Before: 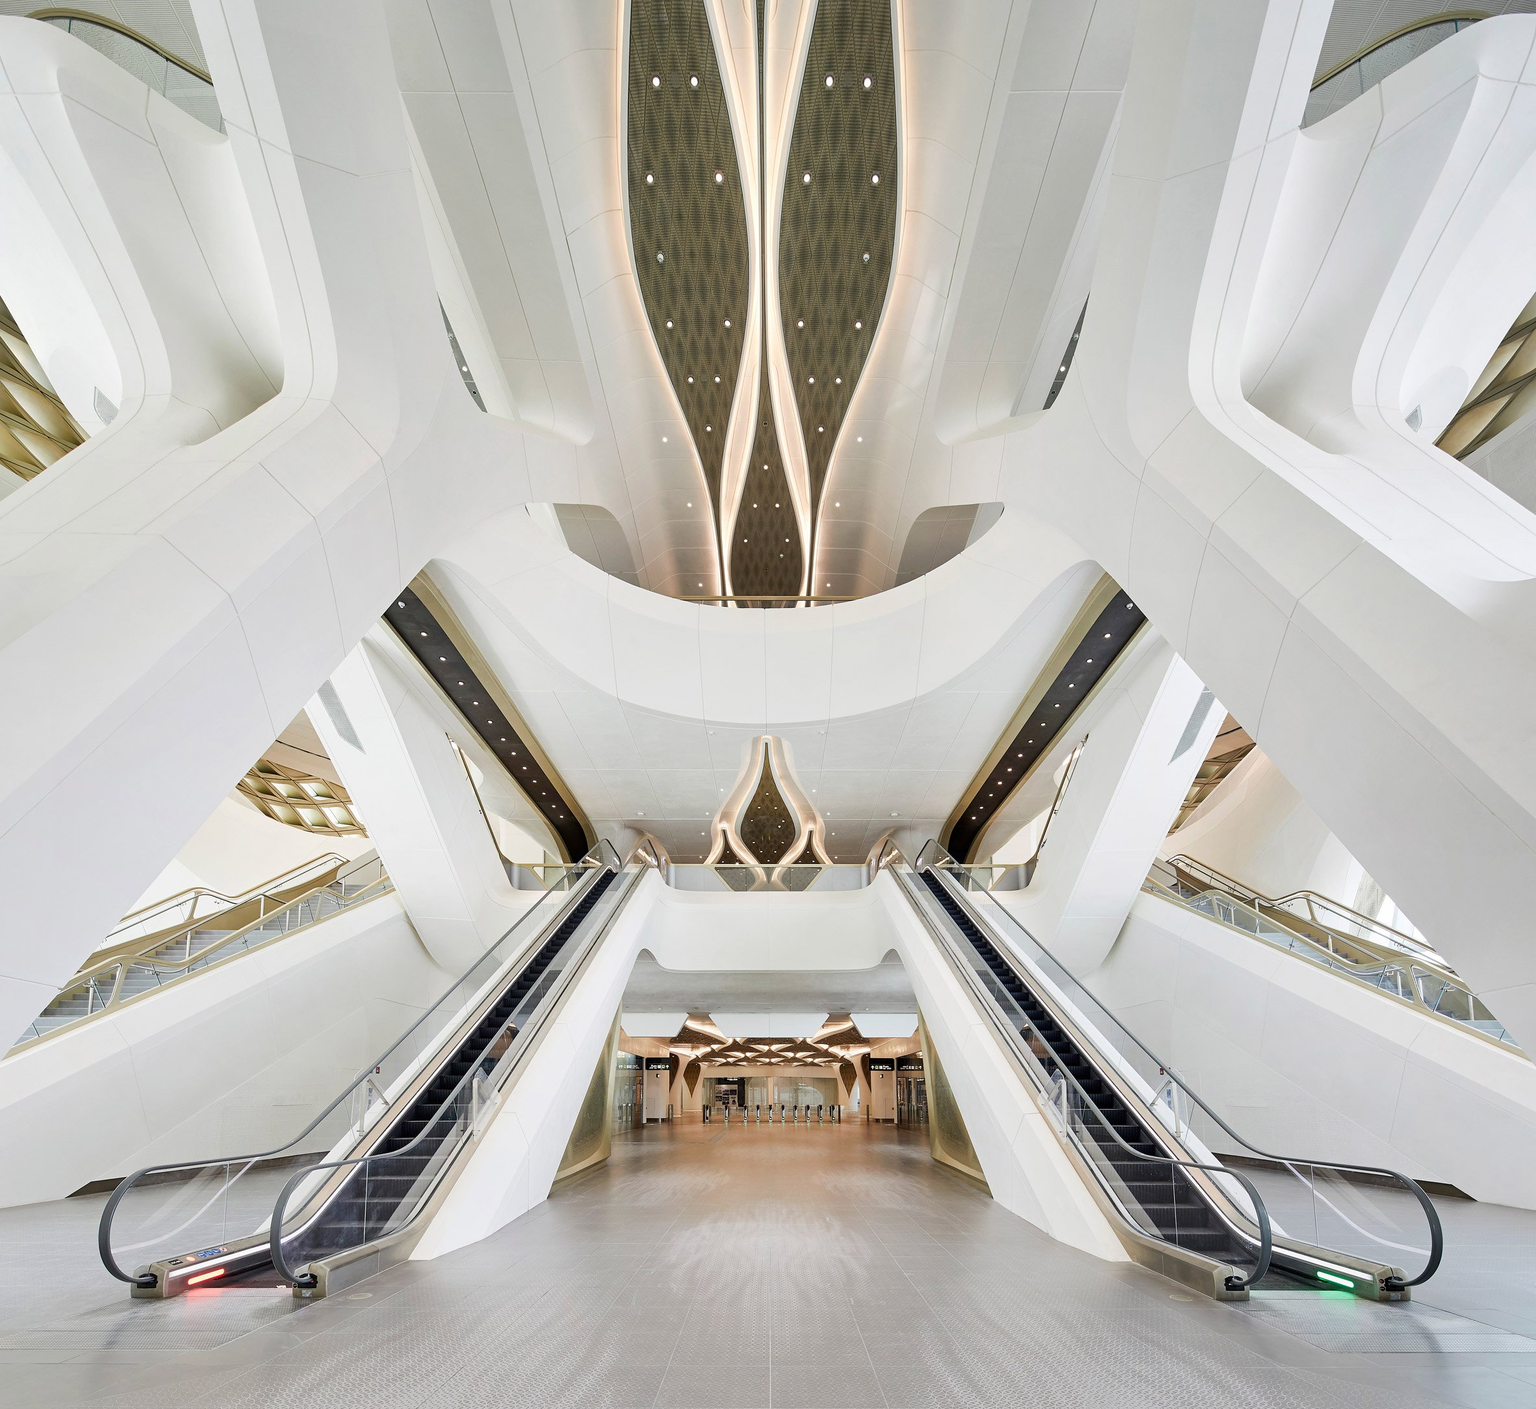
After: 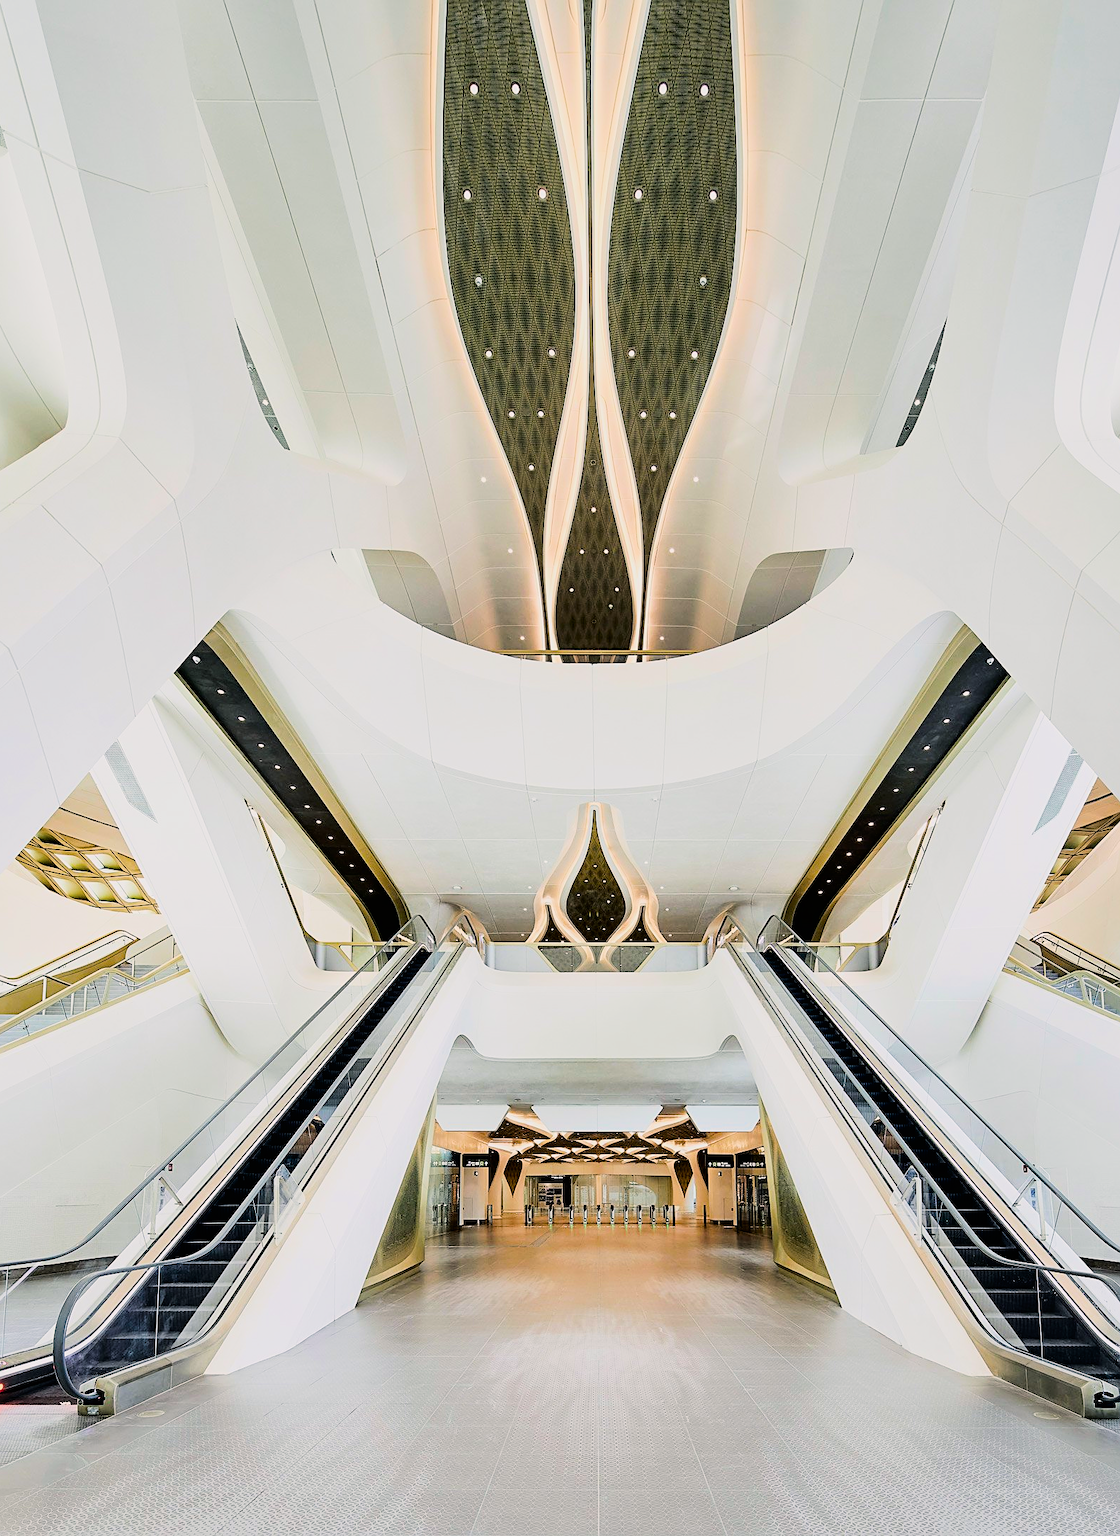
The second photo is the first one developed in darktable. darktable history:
color balance rgb: power › luminance -7.603%, power › chroma 1.081%, power › hue 217.16°, highlights gain › chroma 1.04%, highlights gain › hue 60.24°, linear chroma grading › global chroma 25.095%, perceptual saturation grading › global saturation 19.964%, global vibrance 20%
contrast brightness saturation: contrast -0.02, brightness -0.007, saturation 0.035
tone curve: curves: ch0 [(0, 0) (0.004, 0.001) (0.133, 0.112) (0.325, 0.362) (0.832, 0.893) (1, 1)], color space Lab, independent channels, preserve colors none
crop and rotate: left 14.426%, right 18.672%
filmic rgb: black relative exposure -7.65 EV, white relative exposure 4.56 EV, hardness 3.61, contrast 1.239
sharpen: on, module defaults
